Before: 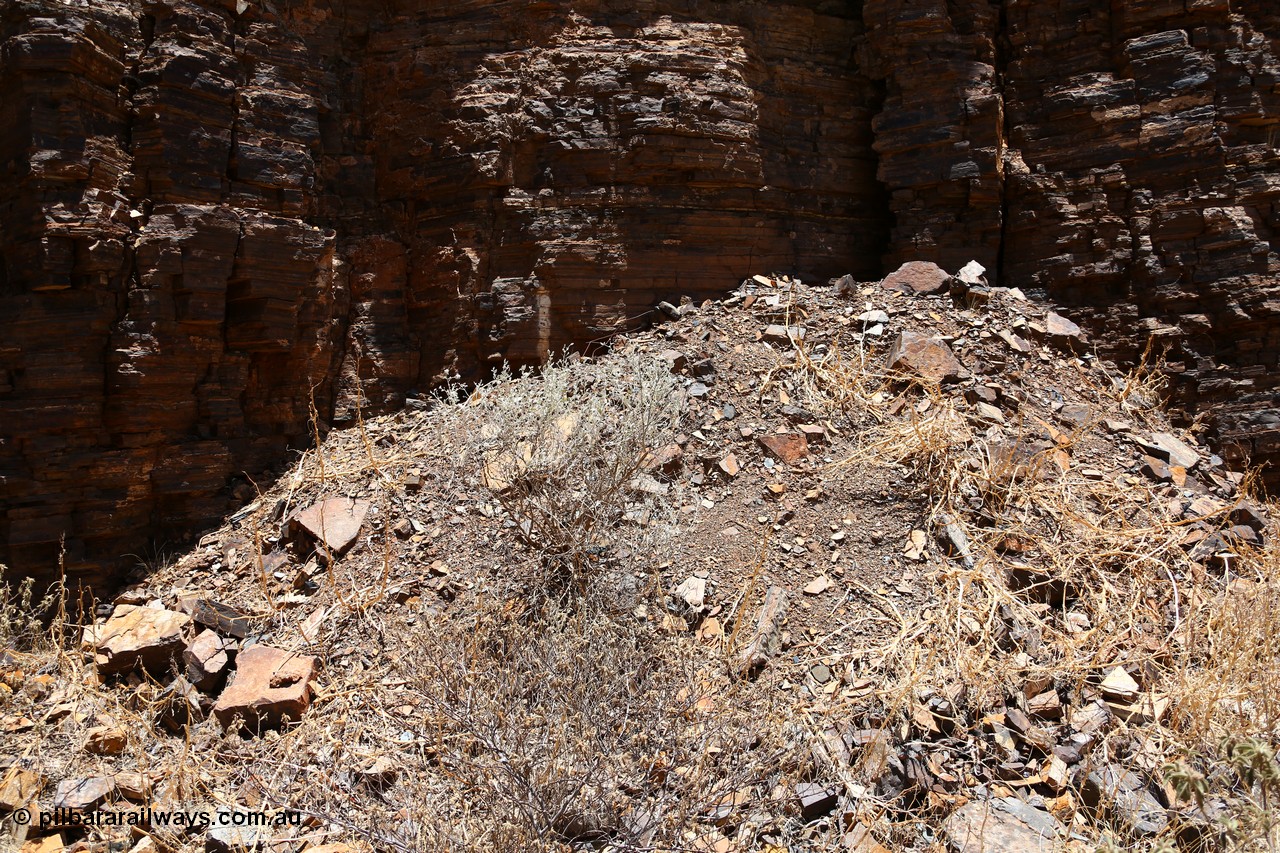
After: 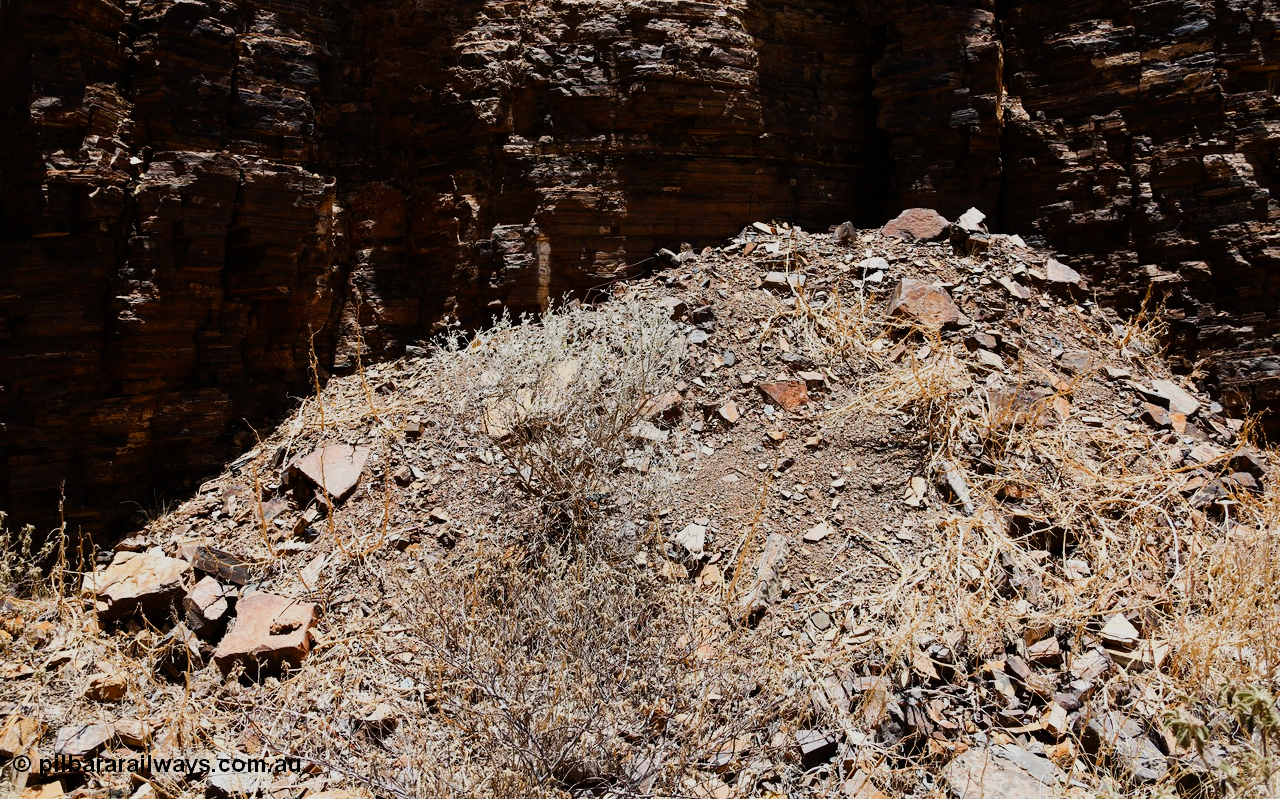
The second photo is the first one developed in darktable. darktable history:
crop and rotate: top 6.25%
sigmoid: on, module defaults
